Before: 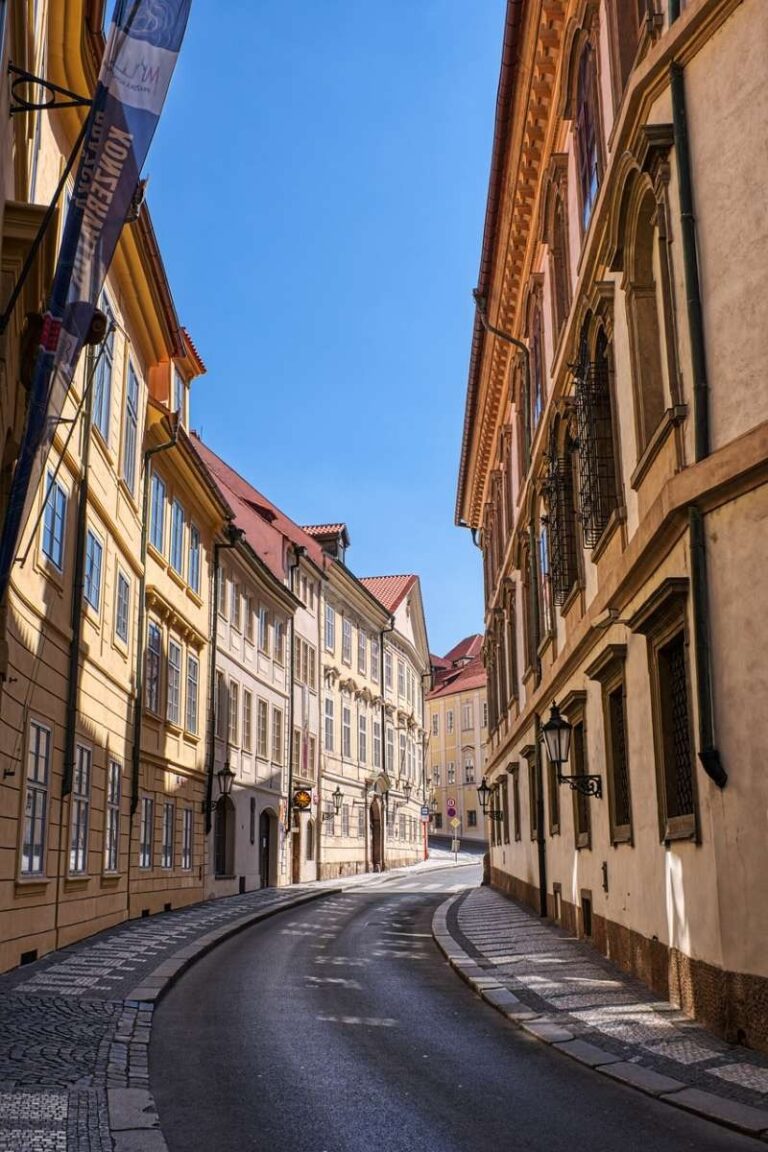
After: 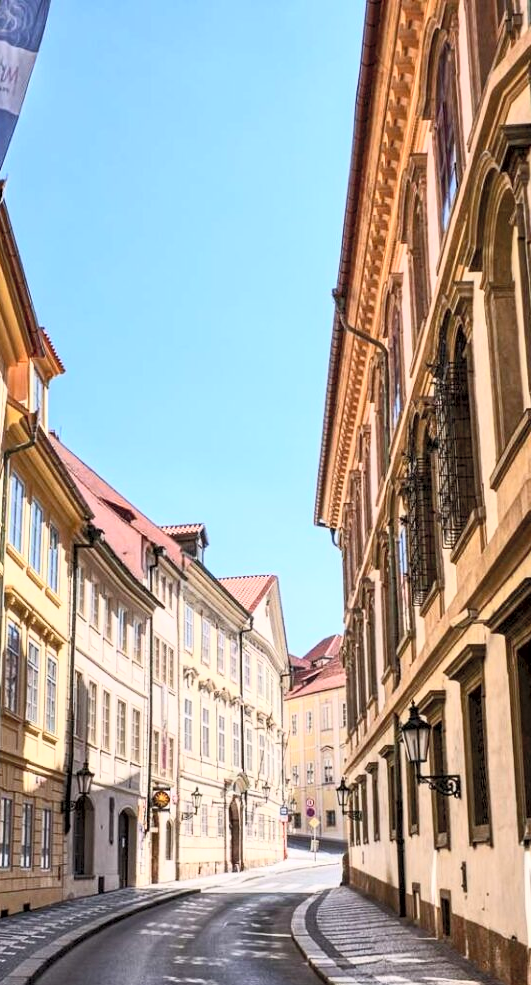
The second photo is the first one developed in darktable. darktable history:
contrast brightness saturation: contrast 0.378, brightness 0.517
exposure: black level correction 0.004, exposure 0.017 EV, compensate highlight preservation false
crop: left 18.479%, right 12.315%, bottom 14.421%
